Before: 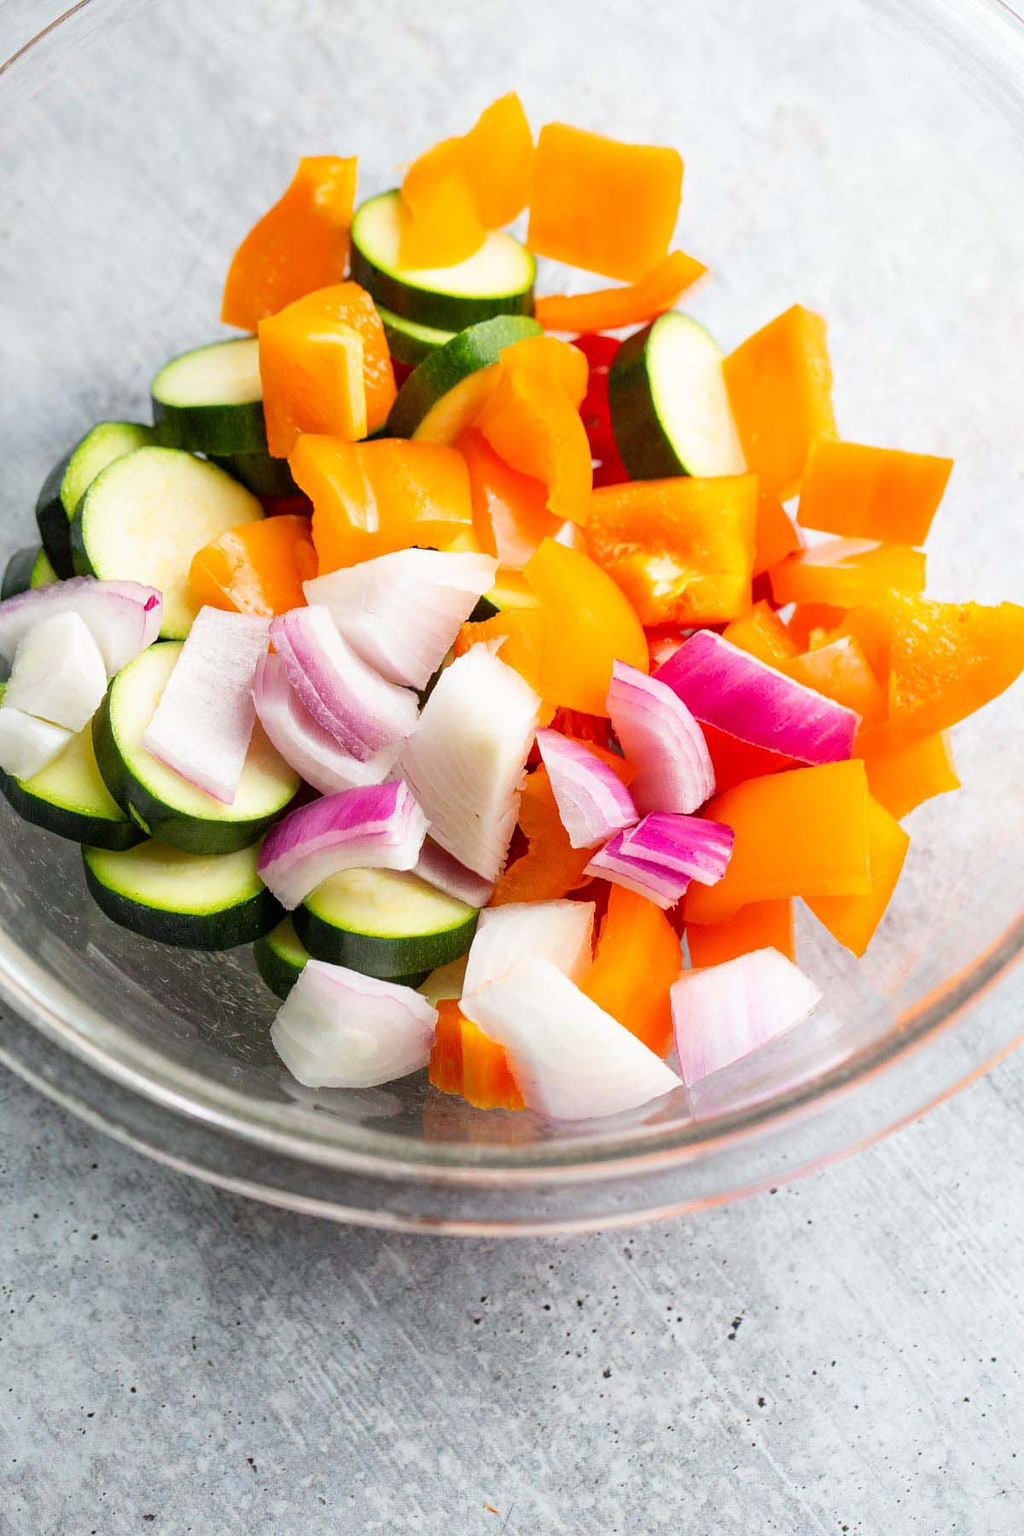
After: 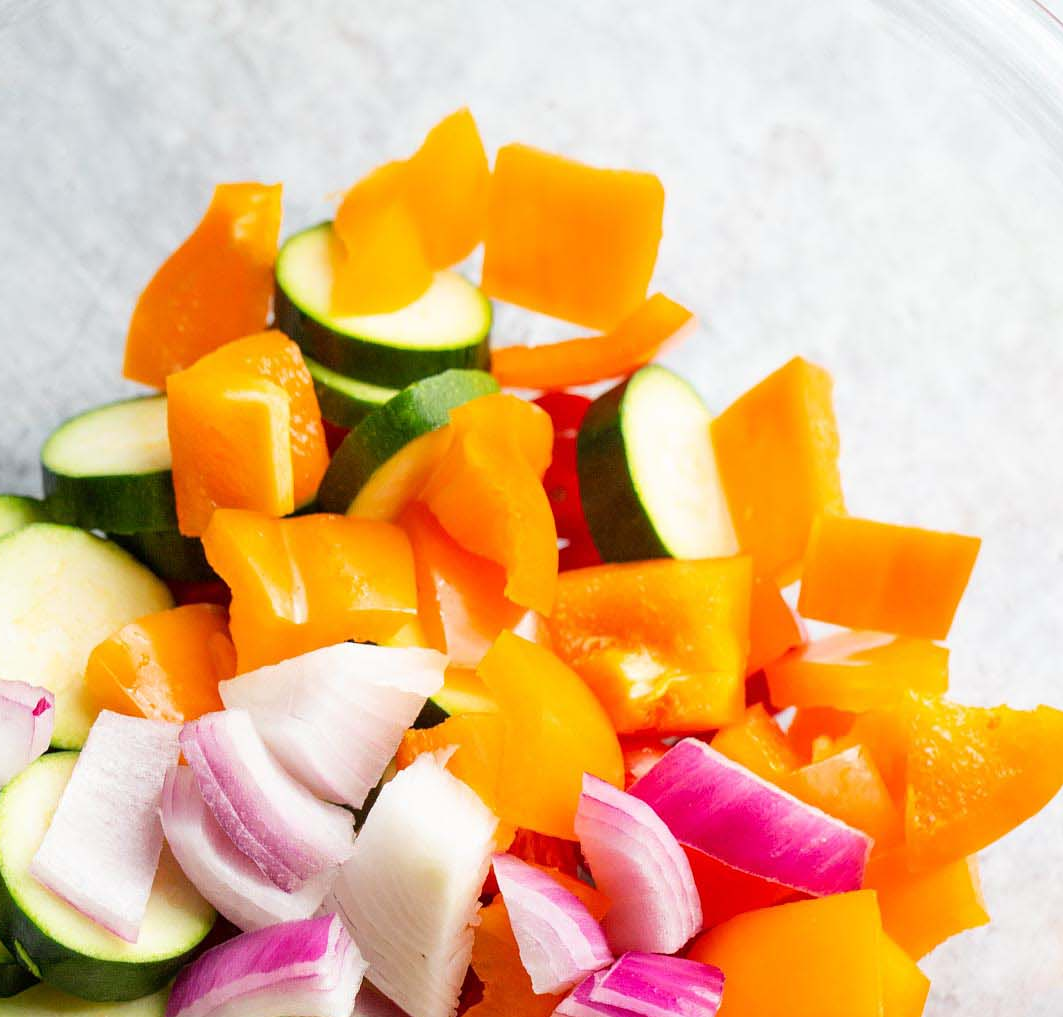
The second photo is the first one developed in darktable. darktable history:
crop and rotate: left 11.368%, bottom 43.456%
